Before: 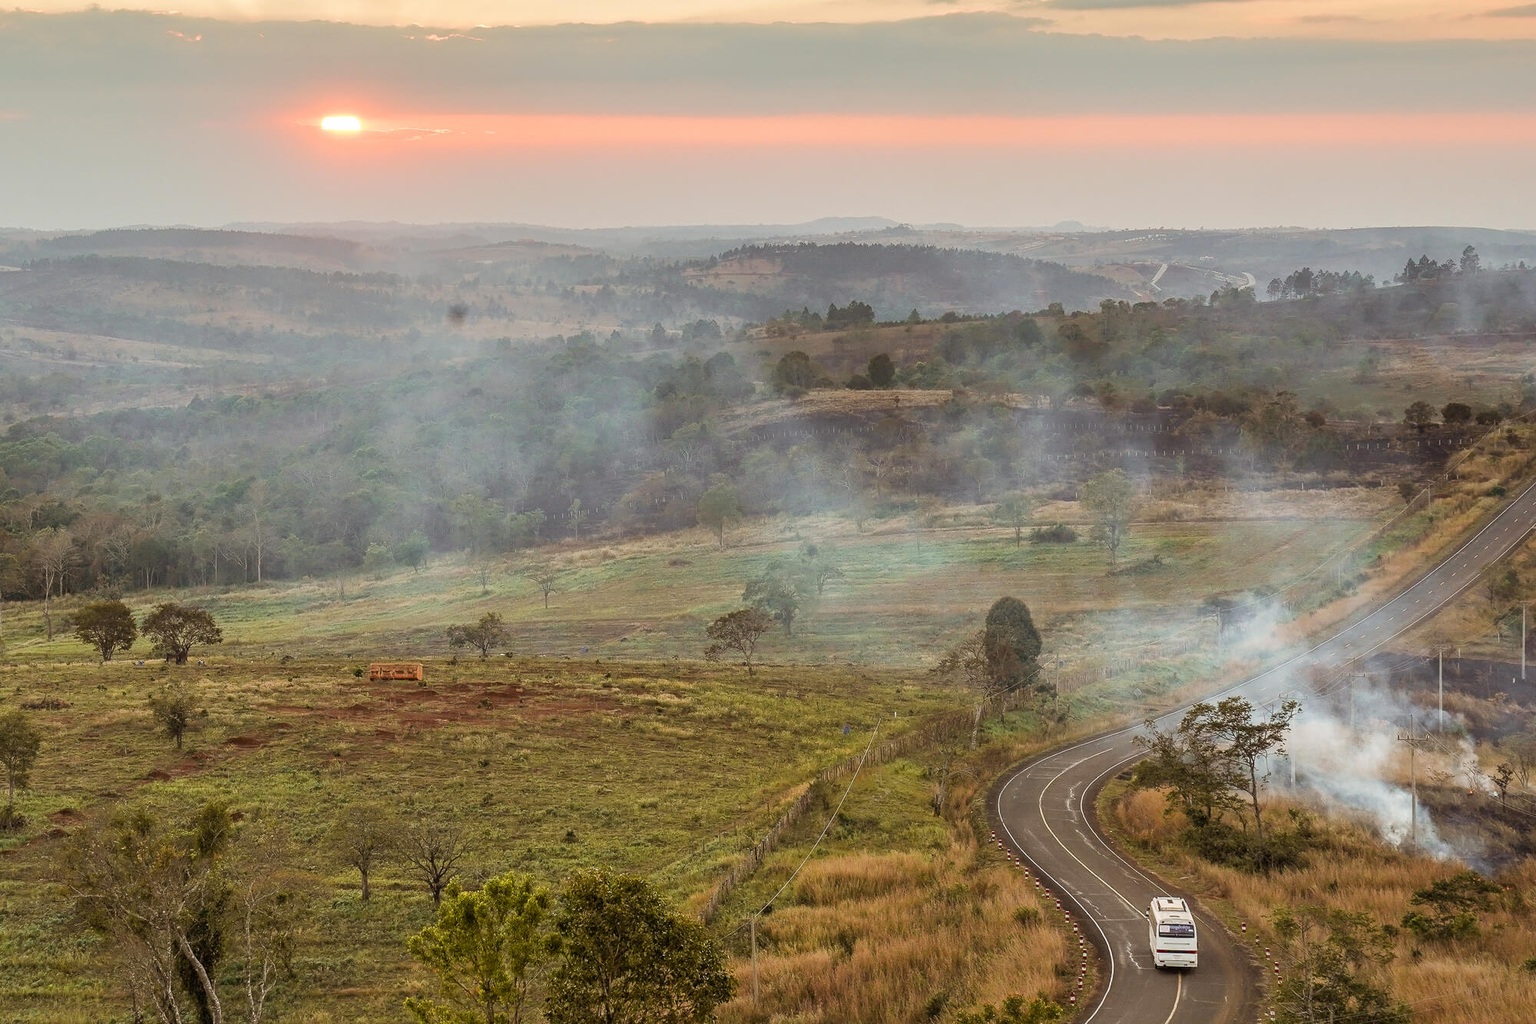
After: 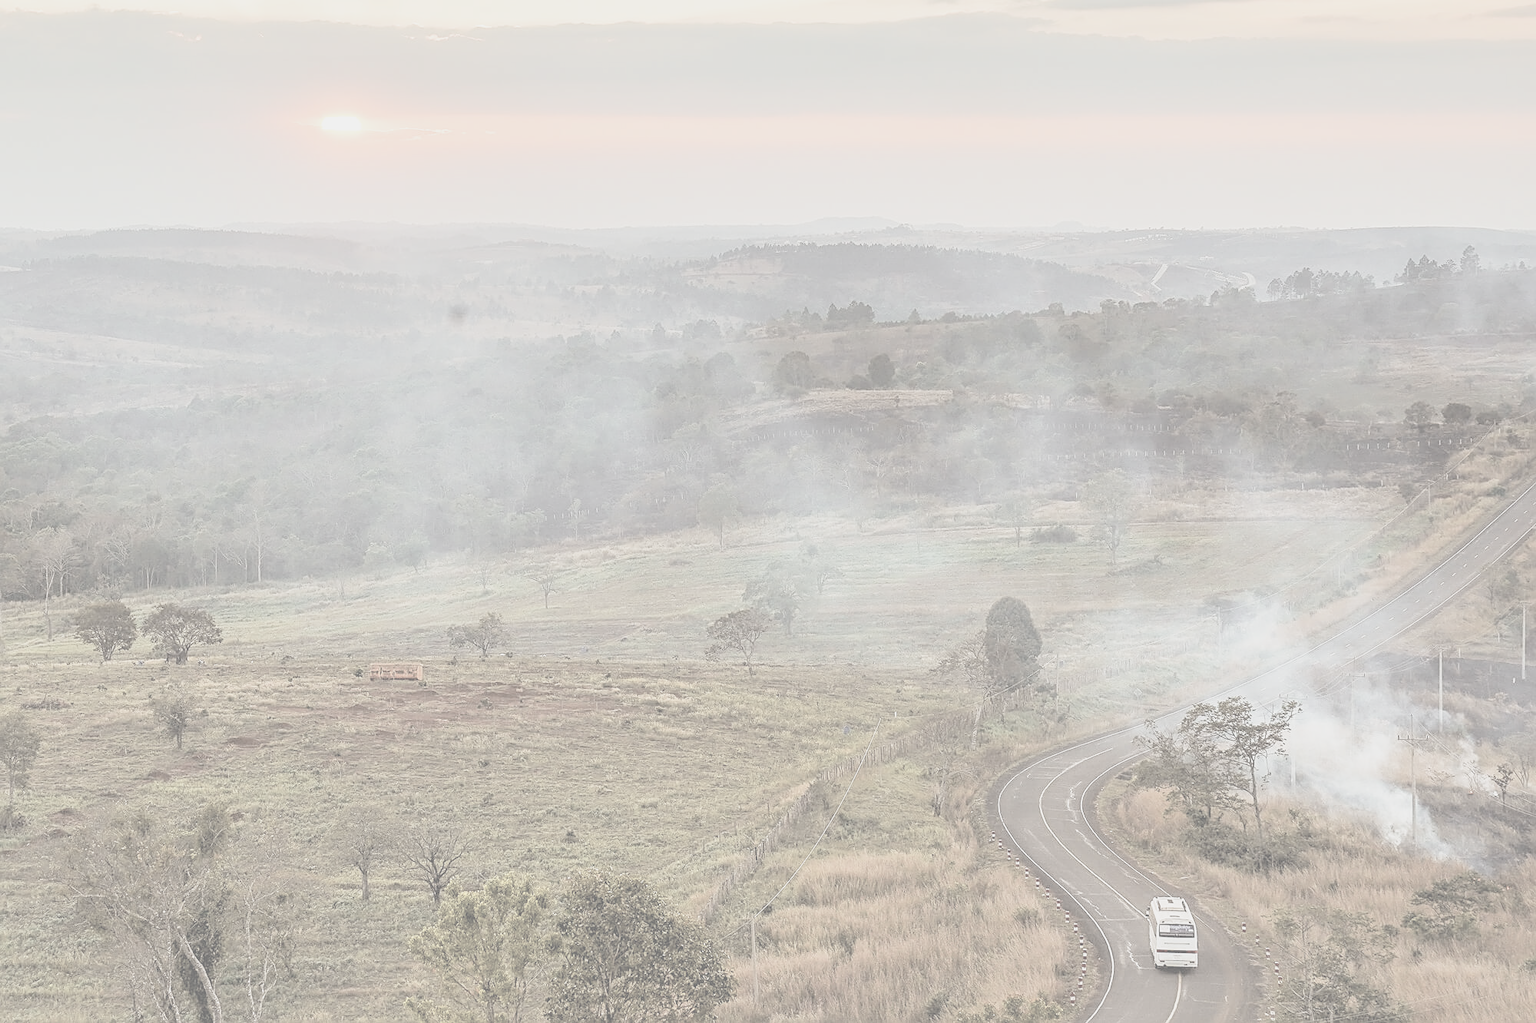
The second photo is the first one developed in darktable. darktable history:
levels: levels [0, 0.492, 0.984]
base curve: curves: ch0 [(0, 0) (0.688, 0.865) (1, 1)], preserve colors none
contrast brightness saturation: contrast -0.32, brightness 0.756, saturation -0.786
sharpen: on, module defaults
